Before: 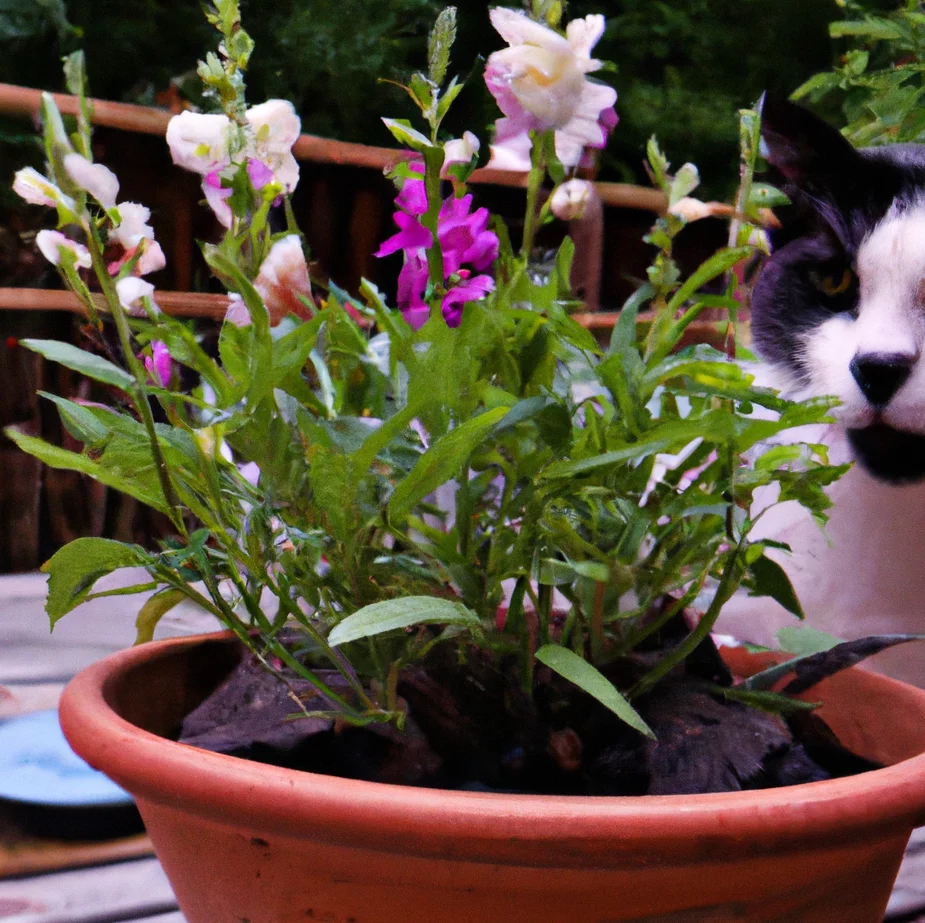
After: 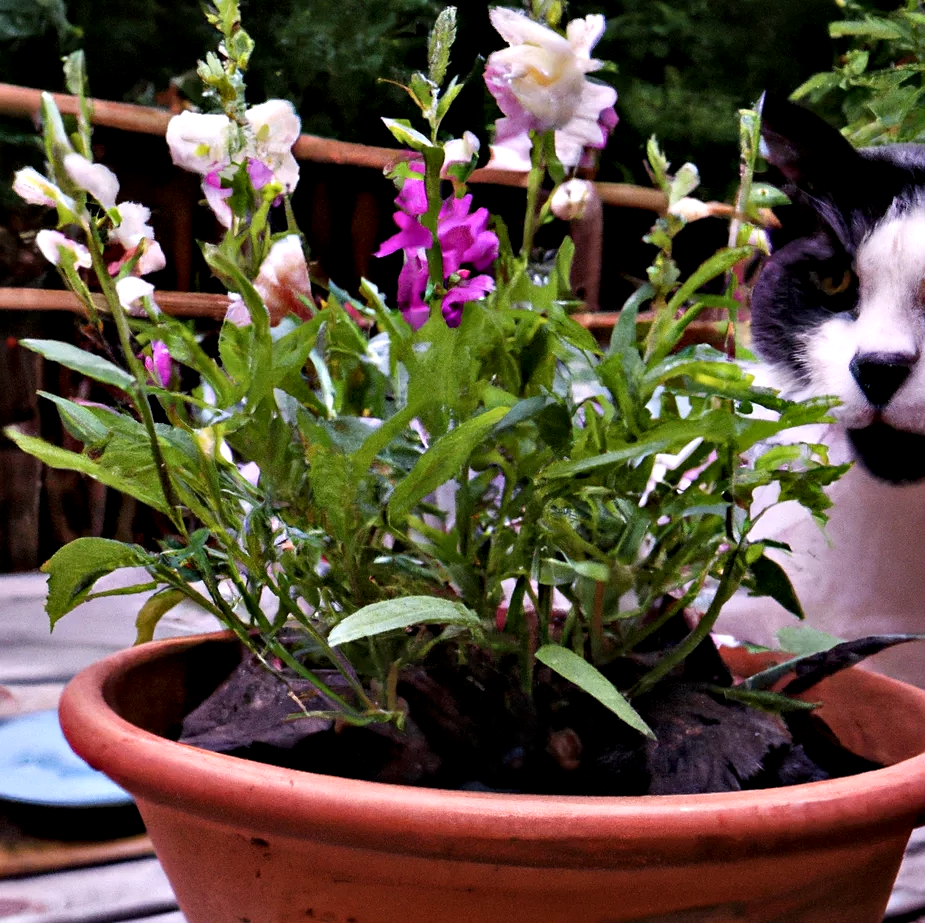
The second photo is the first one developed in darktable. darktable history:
sharpen: amount 0.208
contrast equalizer: octaves 7, y [[0.545, 0.572, 0.59, 0.59, 0.571, 0.545], [0.5 ×6], [0.5 ×6], [0 ×6], [0 ×6]]
